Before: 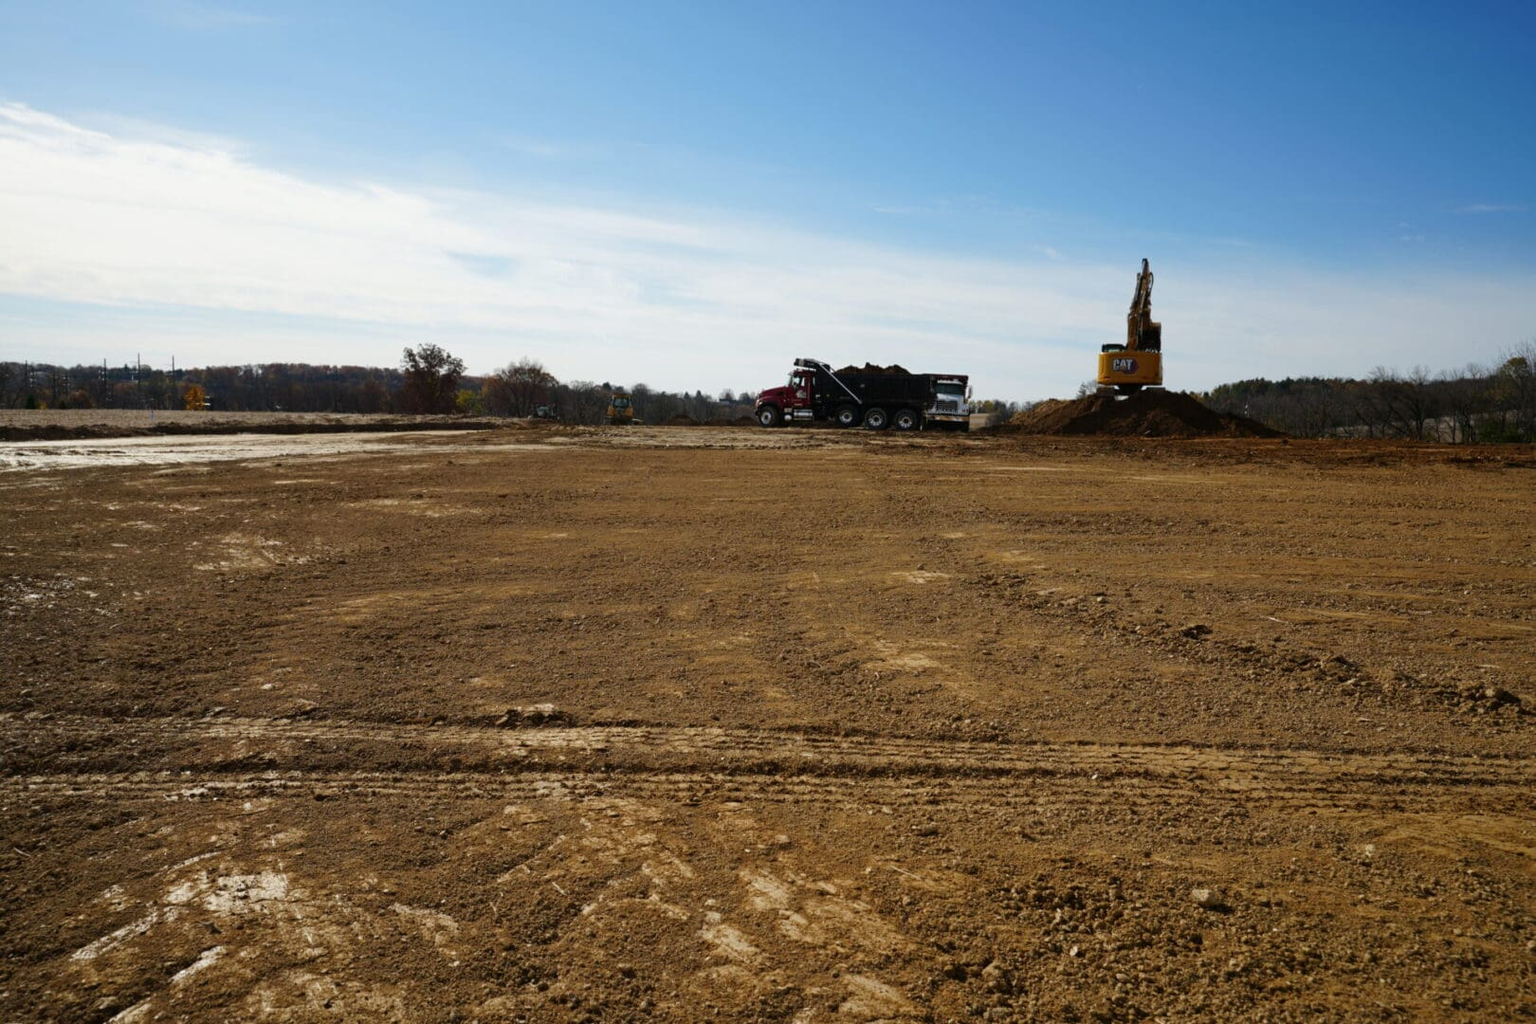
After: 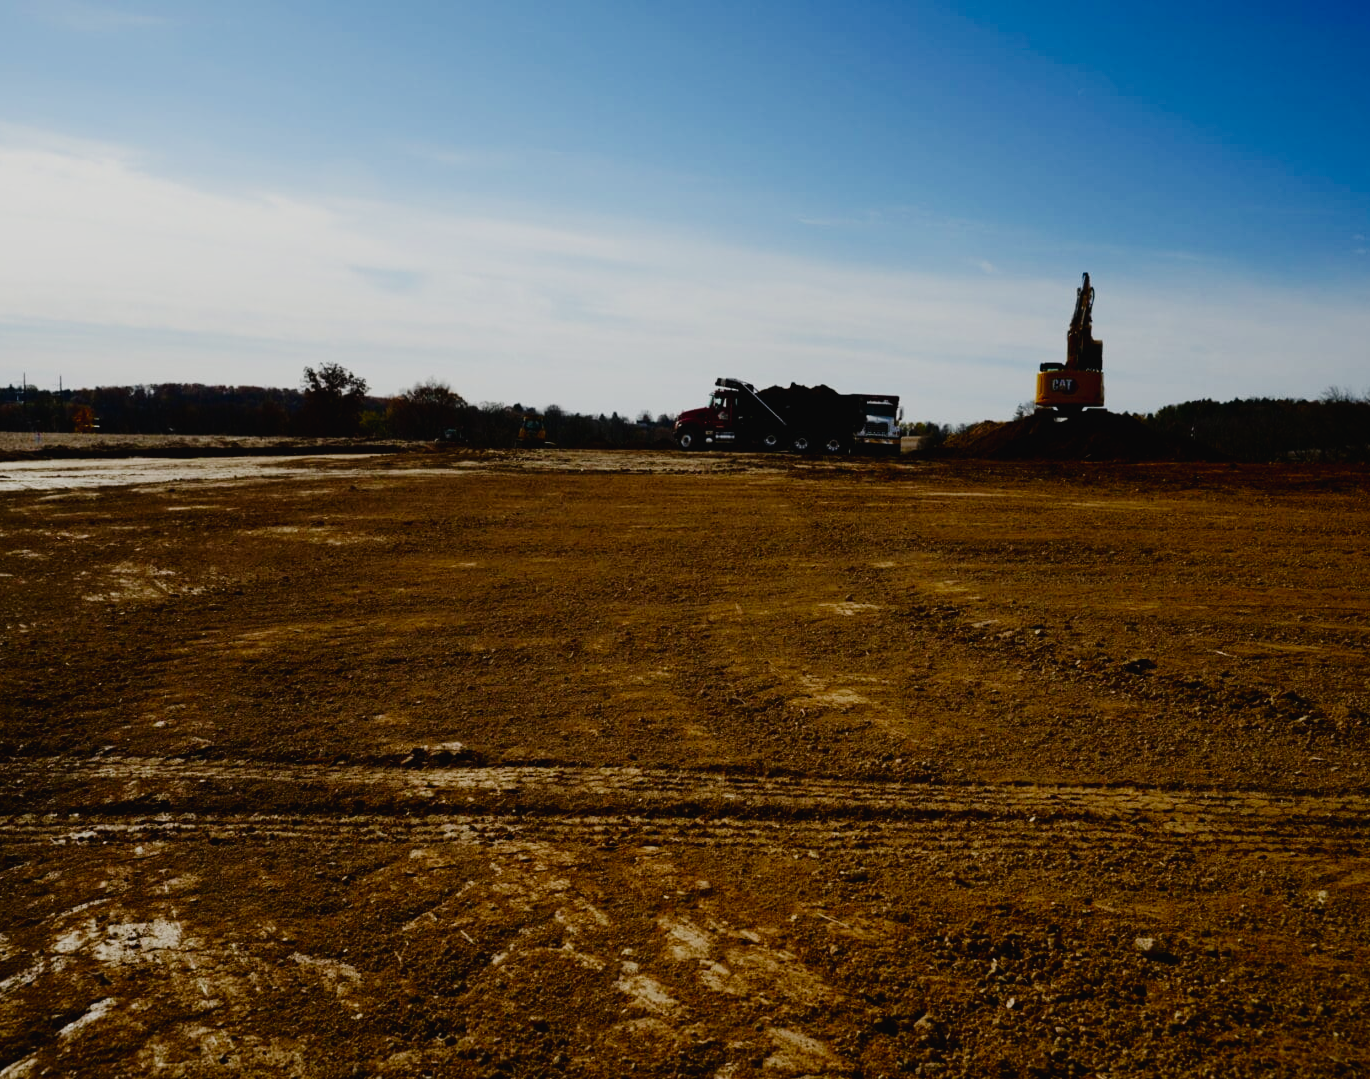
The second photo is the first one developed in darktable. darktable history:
contrast brightness saturation: contrast 0.099, brightness -0.256, saturation 0.149
shadows and highlights: shadows -22.9, highlights 44.98, soften with gaussian
tone curve: curves: ch0 [(0, 0.021) (0.049, 0.044) (0.152, 0.14) (0.328, 0.357) (0.473, 0.529) (0.641, 0.705) (0.868, 0.887) (1, 0.969)]; ch1 [(0, 0) (0.322, 0.328) (0.43, 0.425) (0.474, 0.466) (0.502, 0.503) (0.522, 0.526) (0.564, 0.591) (0.602, 0.632) (0.677, 0.701) (0.859, 0.885) (1, 1)]; ch2 [(0, 0) (0.33, 0.301) (0.447, 0.44) (0.502, 0.505) (0.535, 0.554) (0.565, 0.598) (0.618, 0.629) (1, 1)], preserve colors none
crop: left 7.584%, right 7.798%
filmic rgb: black relative exposure -7.65 EV, white relative exposure 4.56 EV, hardness 3.61
